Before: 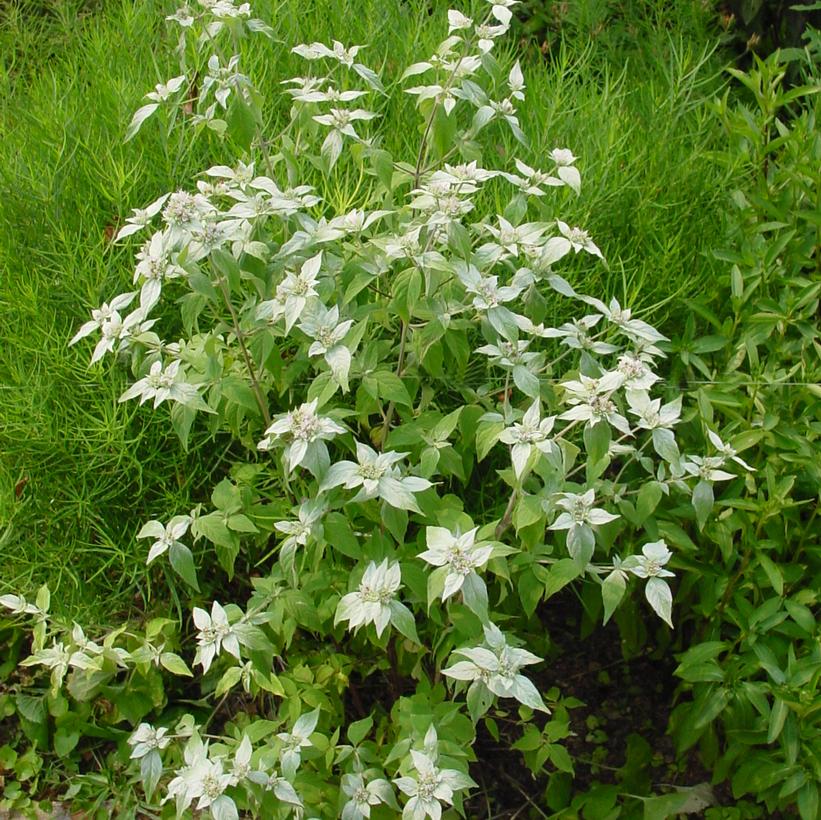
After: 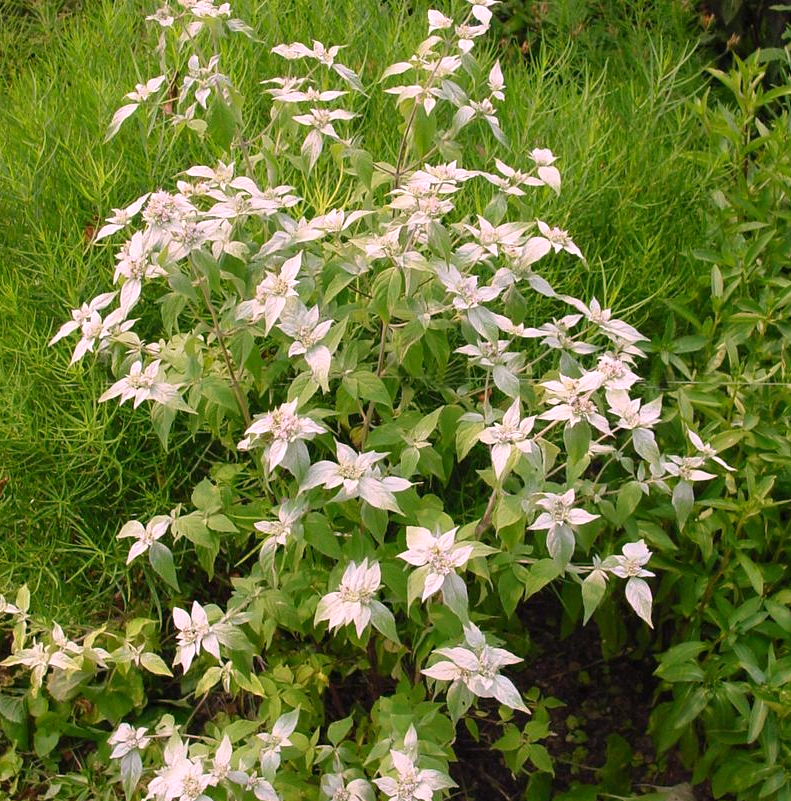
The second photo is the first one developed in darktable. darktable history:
crop and rotate: left 2.536%, right 1.107%, bottom 2.246%
white balance: red 1.188, blue 1.11
